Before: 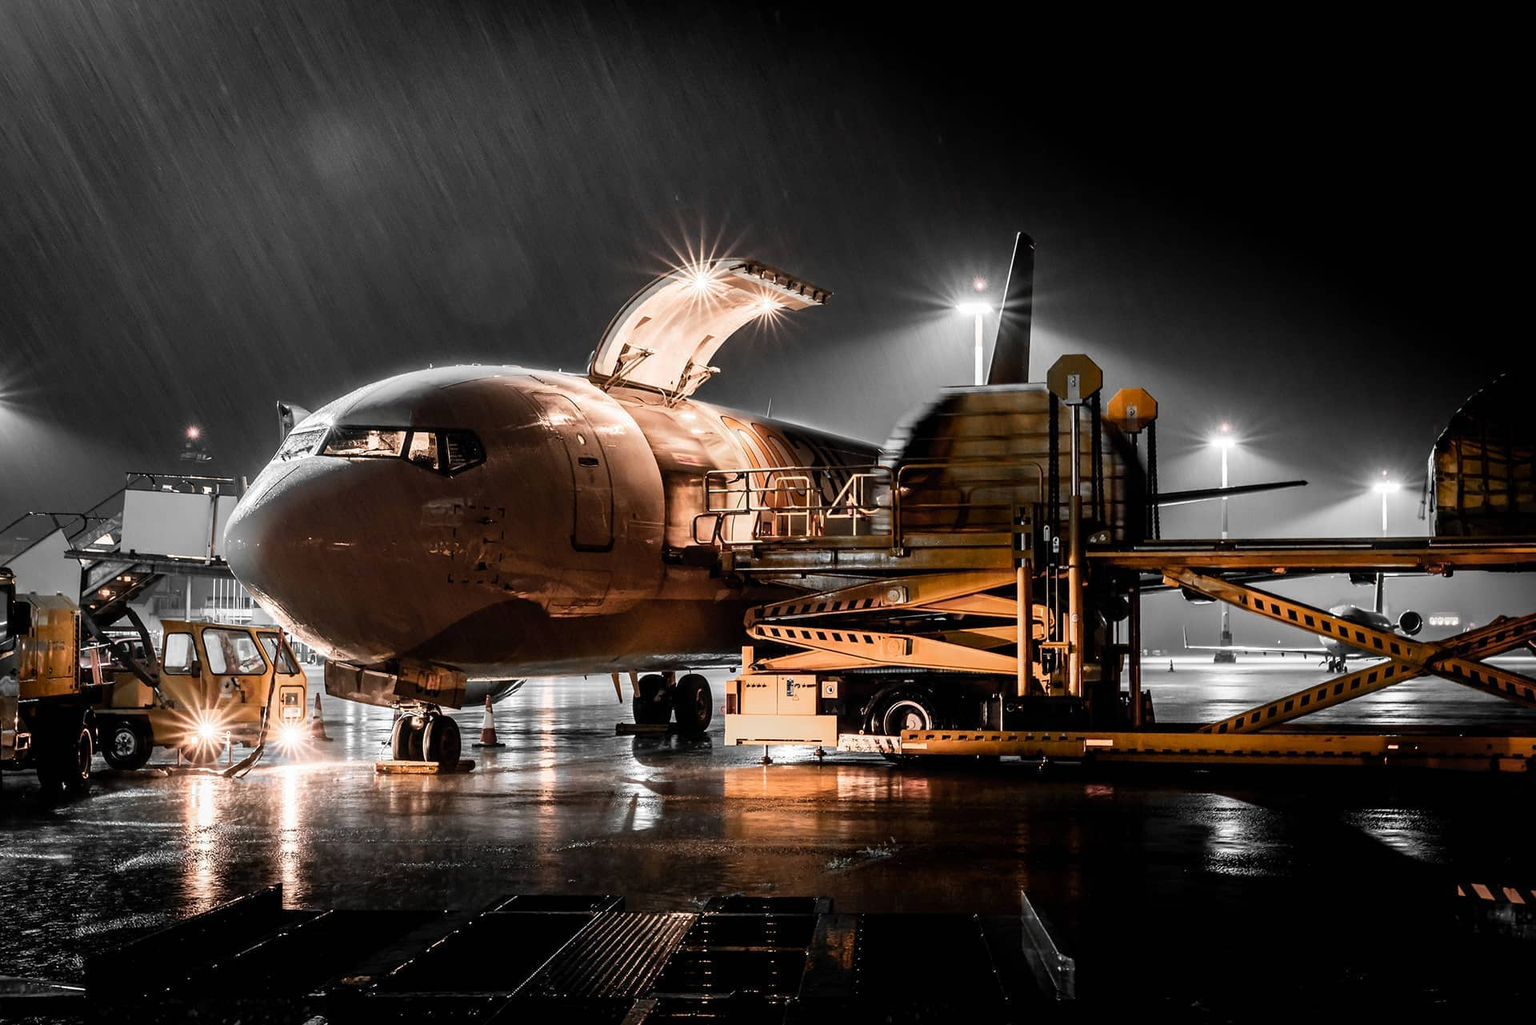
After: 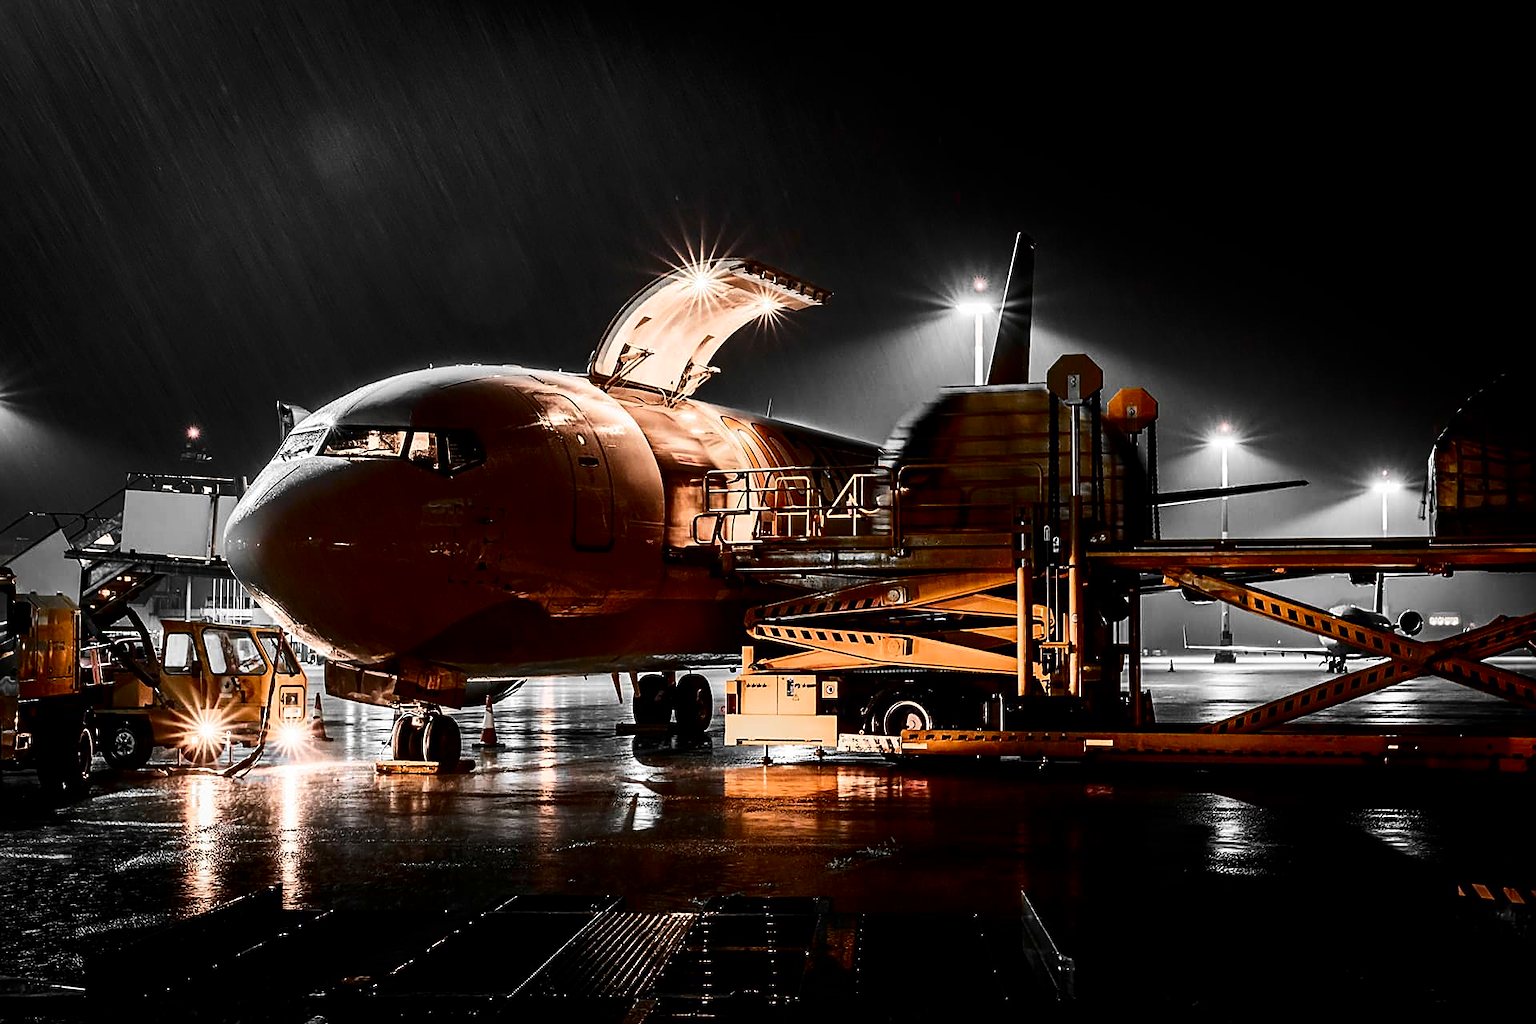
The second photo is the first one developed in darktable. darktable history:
contrast brightness saturation: contrast 0.22, brightness -0.19, saturation 0.24
vignetting: fall-off start 88.53%, fall-off radius 44.2%, saturation 0.376, width/height ratio 1.161
sharpen: on, module defaults
